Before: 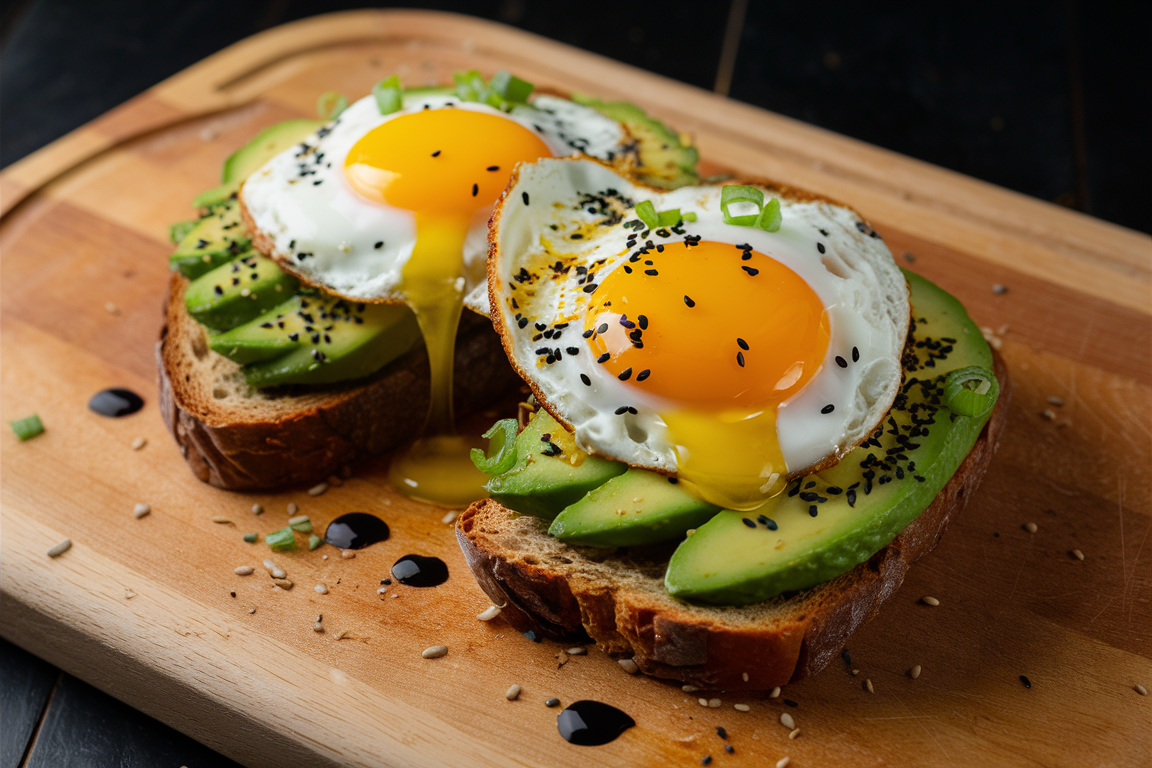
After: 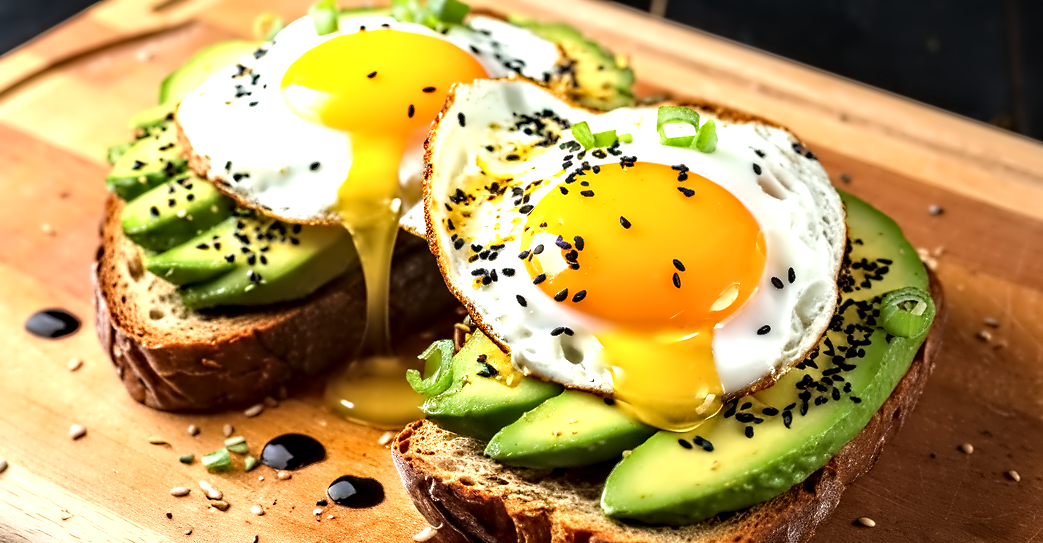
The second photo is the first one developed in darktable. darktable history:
crop: left 5.607%, top 10.348%, right 3.822%, bottom 18.827%
contrast equalizer: octaves 7, y [[0.5, 0.542, 0.583, 0.625, 0.667, 0.708], [0.5 ×6], [0.5 ×6], [0, 0.033, 0.067, 0.1, 0.133, 0.167], [0, 0.05, 0.1, 0.15, 0.2, 0.25]]
exposure: black level correction 0, exposure 1.104 EV, compensate highlight preservation false
